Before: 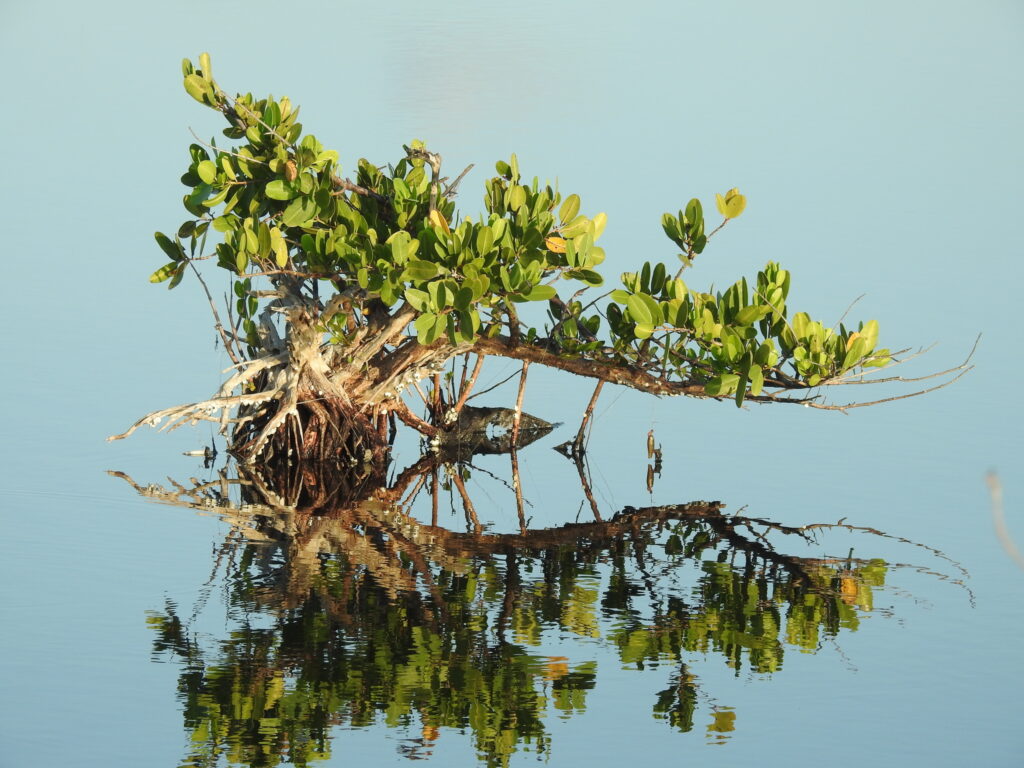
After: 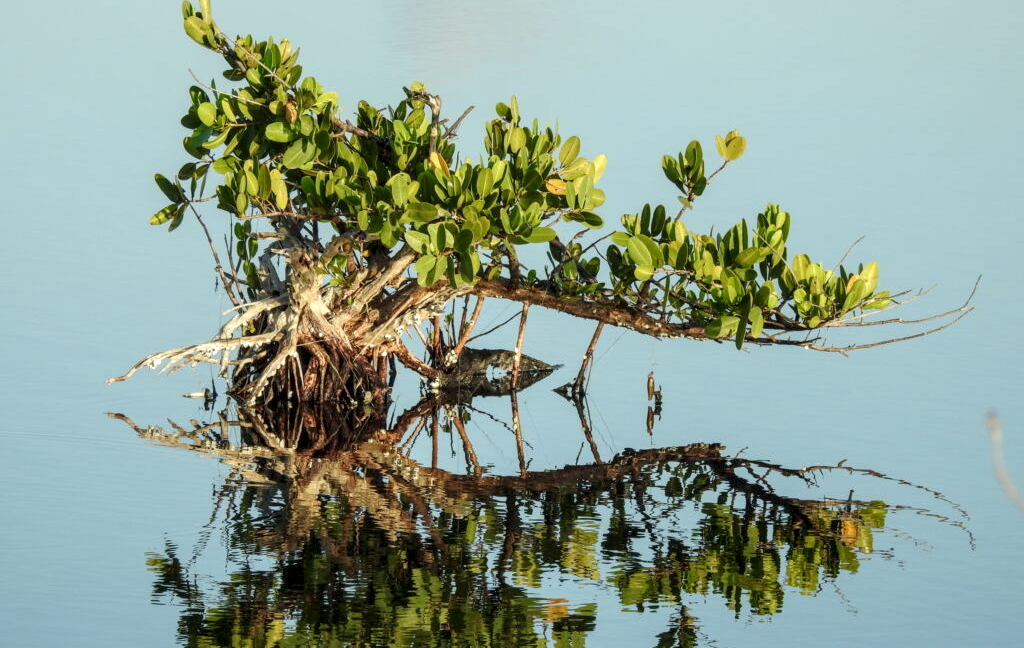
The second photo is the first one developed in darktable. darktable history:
crop: top 7.621%, bottom 7.898%
local contrast: detail 144%
